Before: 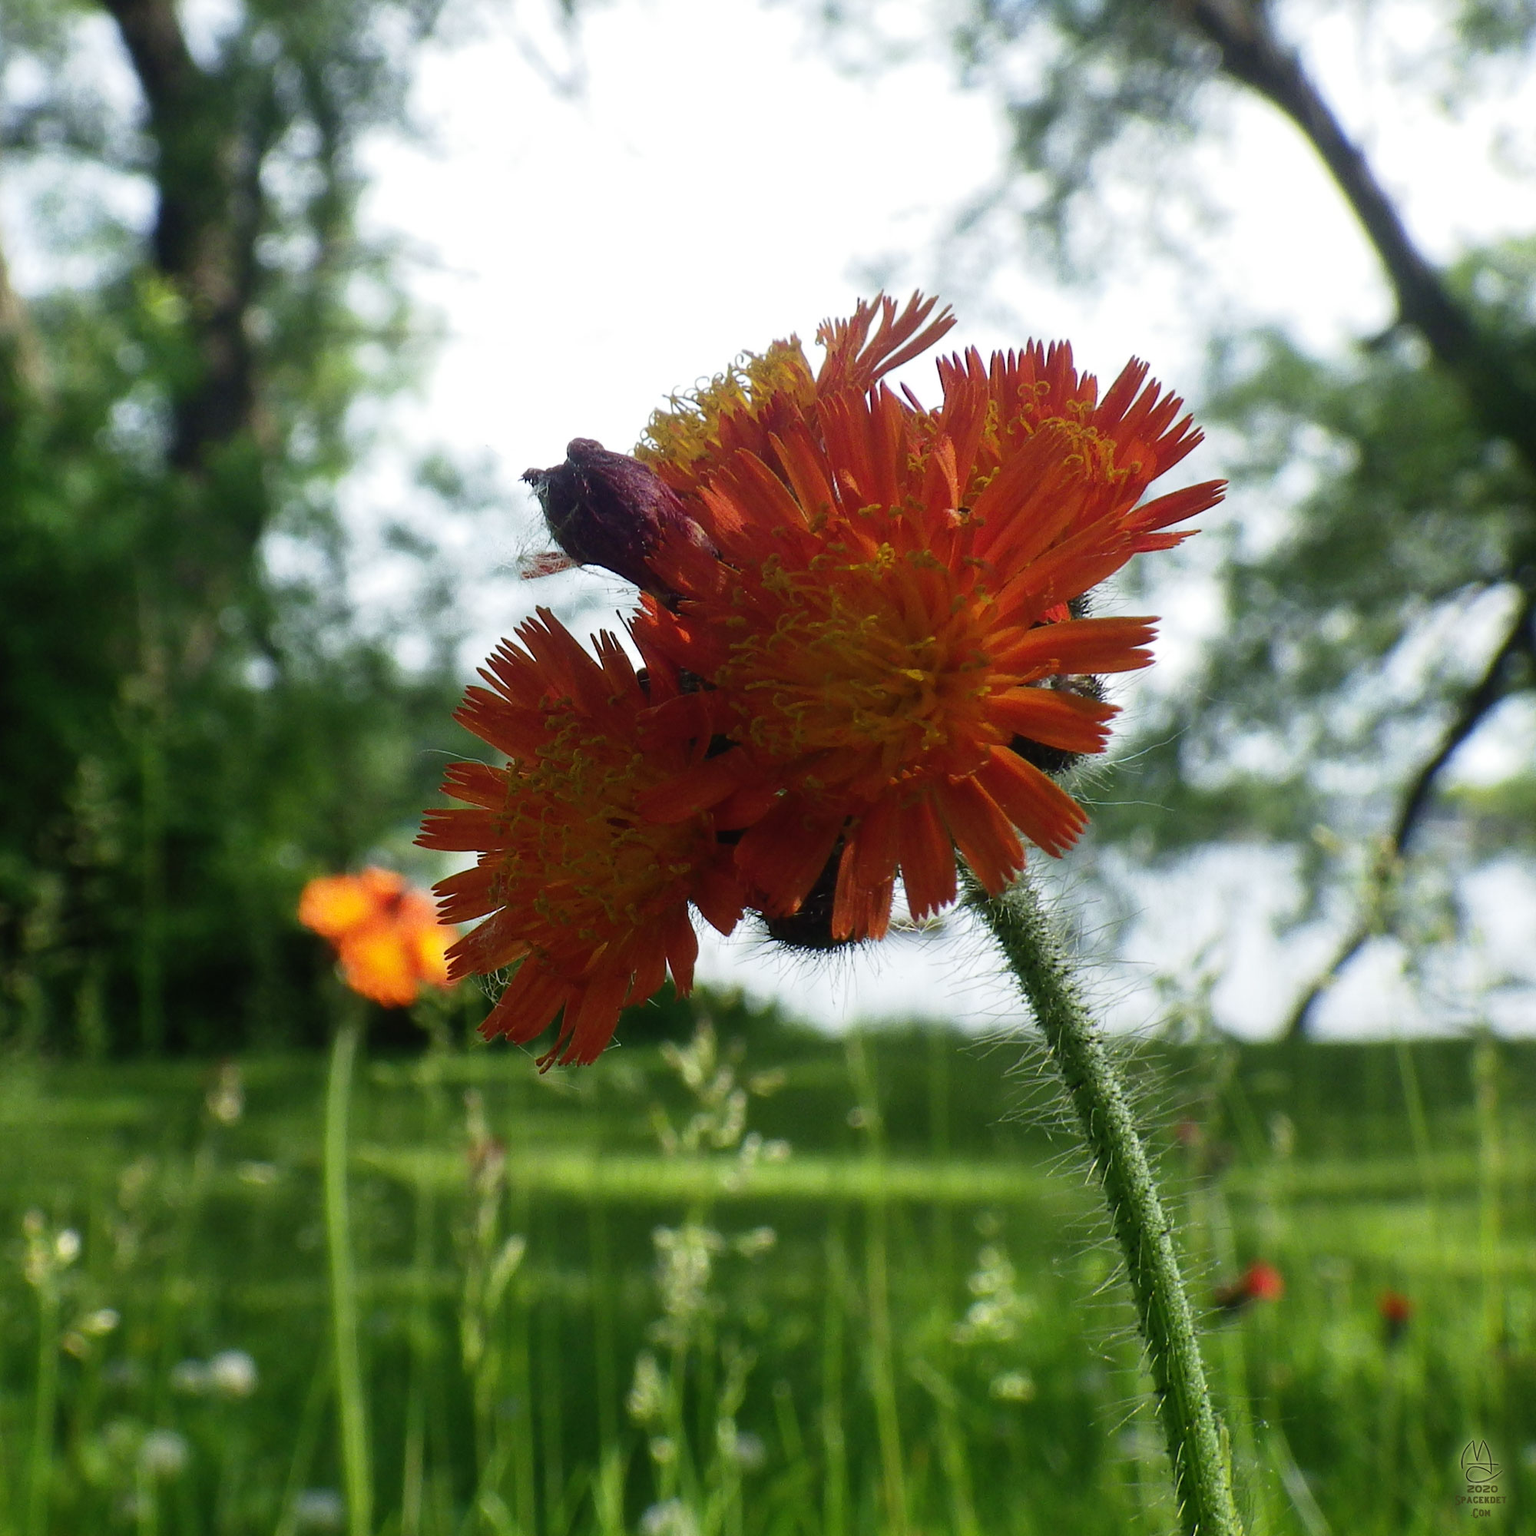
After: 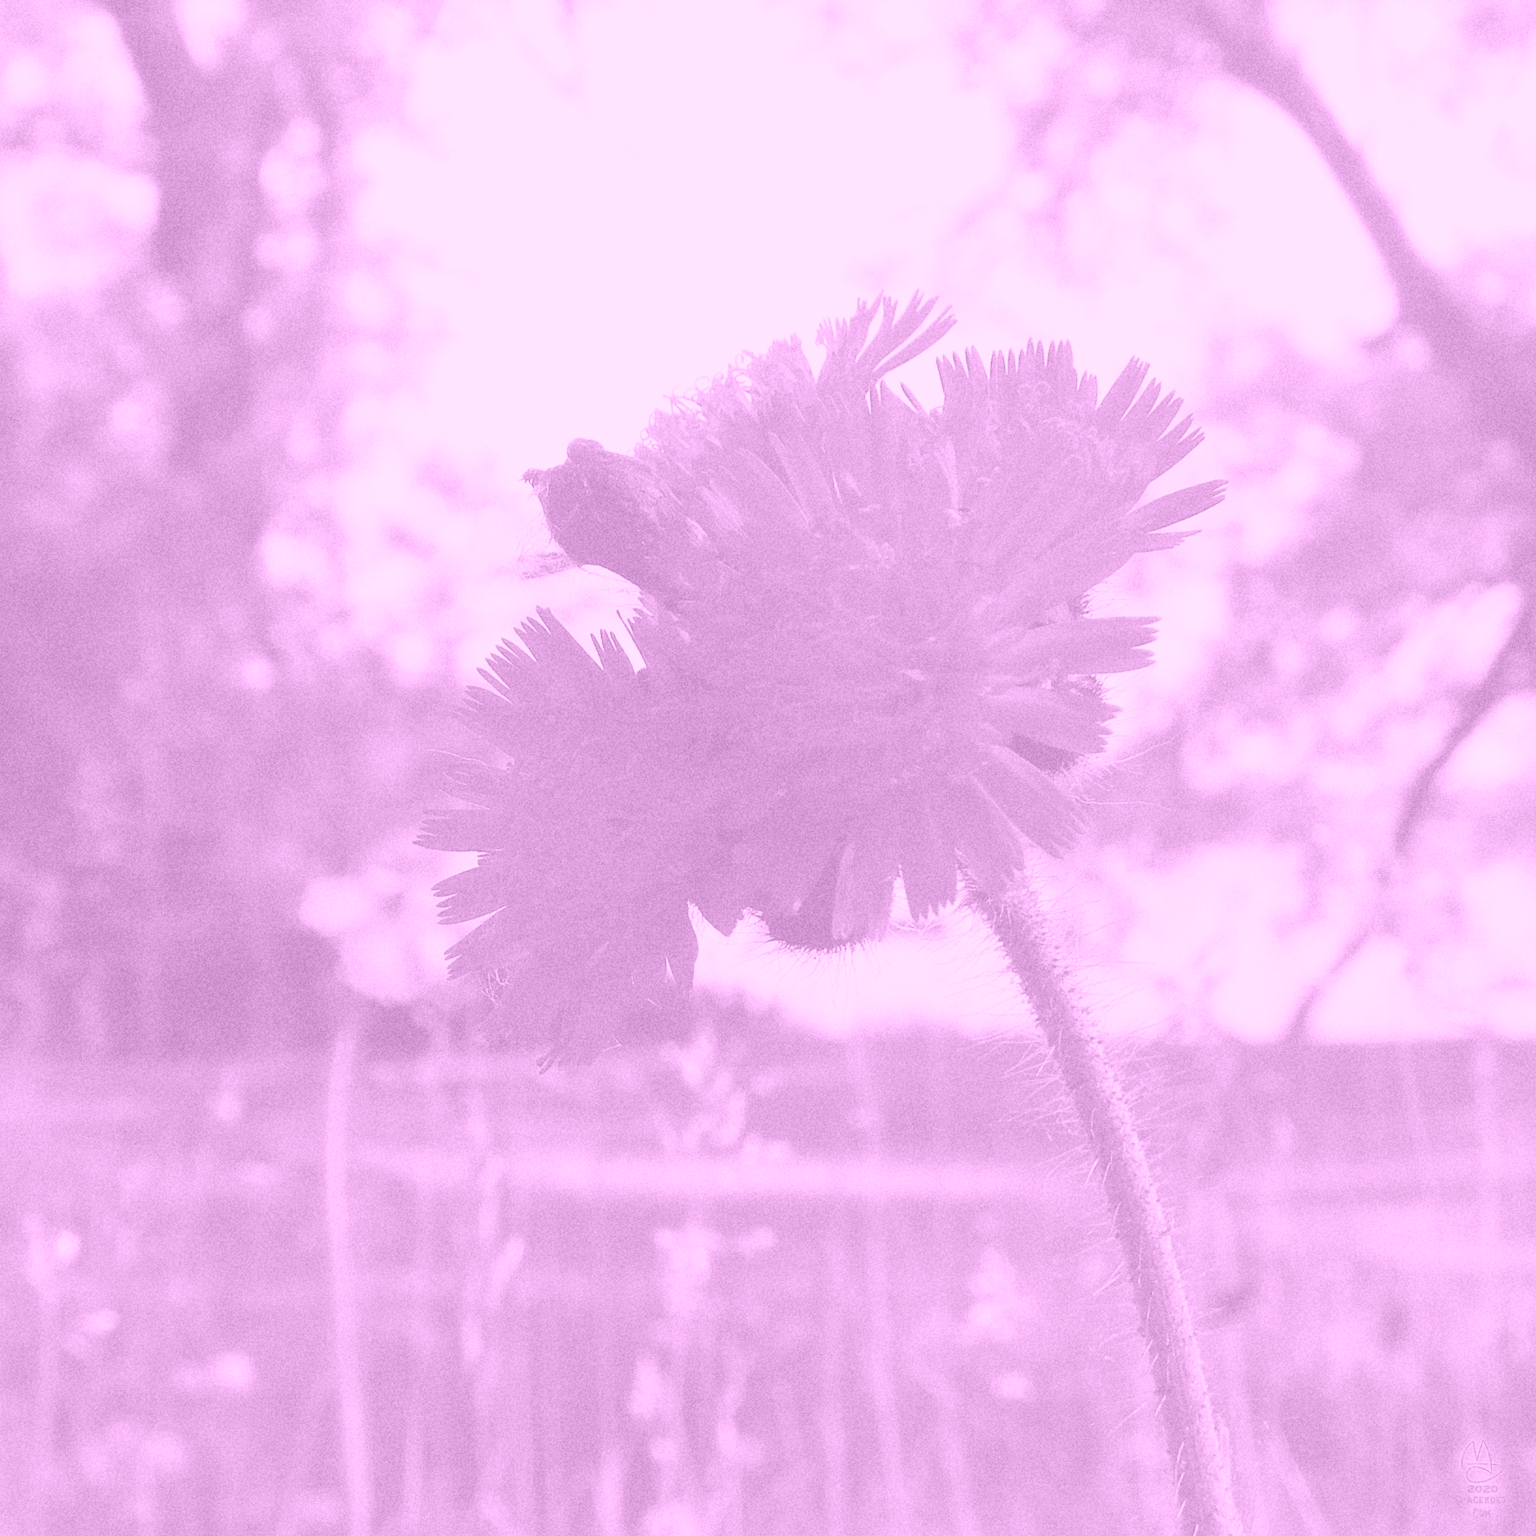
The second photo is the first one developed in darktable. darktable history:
grain: coarseness 8.68 ISO, strength 31.94%
colorize: hue 331.2°, saturation 69%, source mix 30.28%, lightness 69.02%, version 1
